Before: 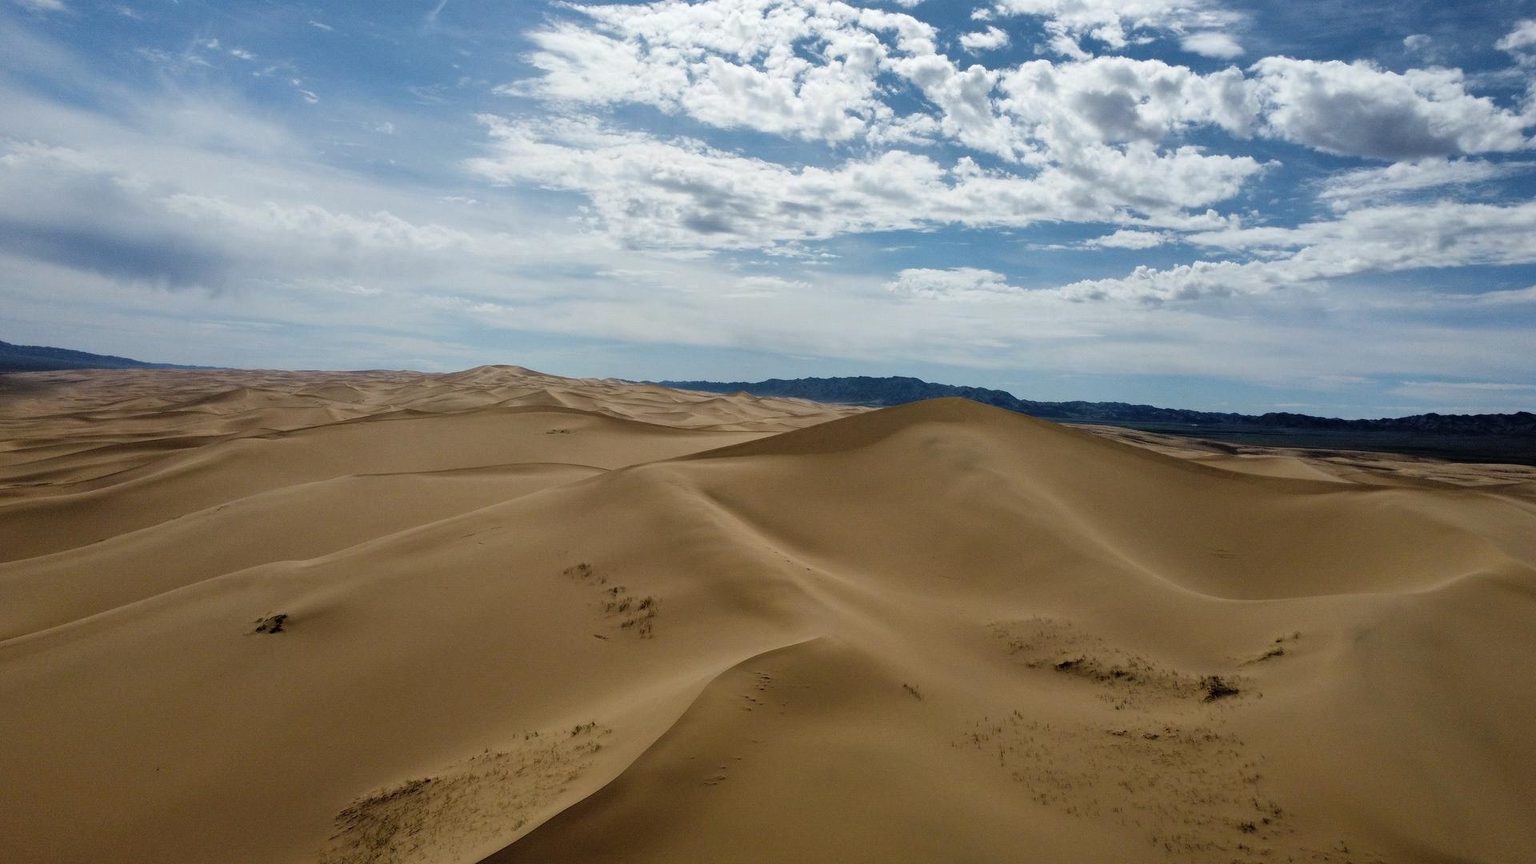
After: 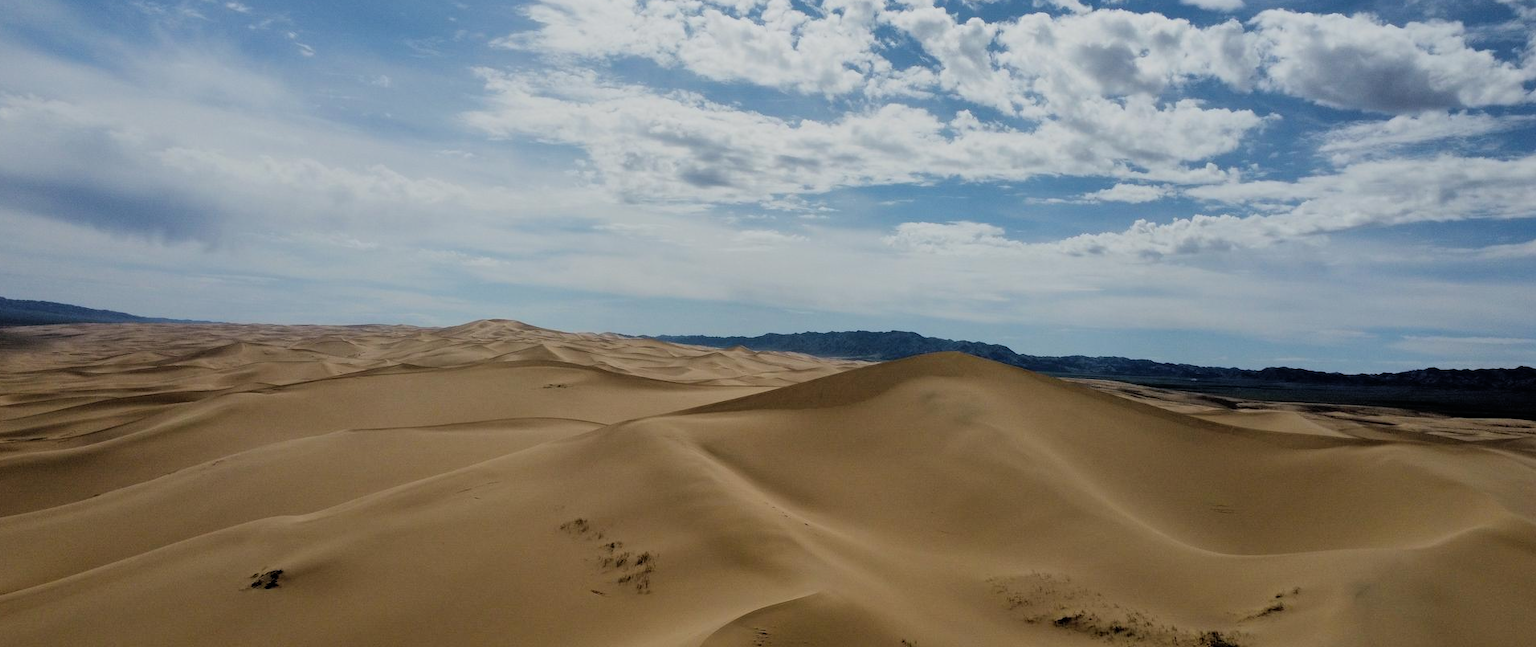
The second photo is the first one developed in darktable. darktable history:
crop: left 0.387%, top 5.469%, bottom 19.809%
filmic rgb: black relative exposure -7.82 EV, white relative exposure 4.29 EV, hardness 3.86, color science v6 (2022)
